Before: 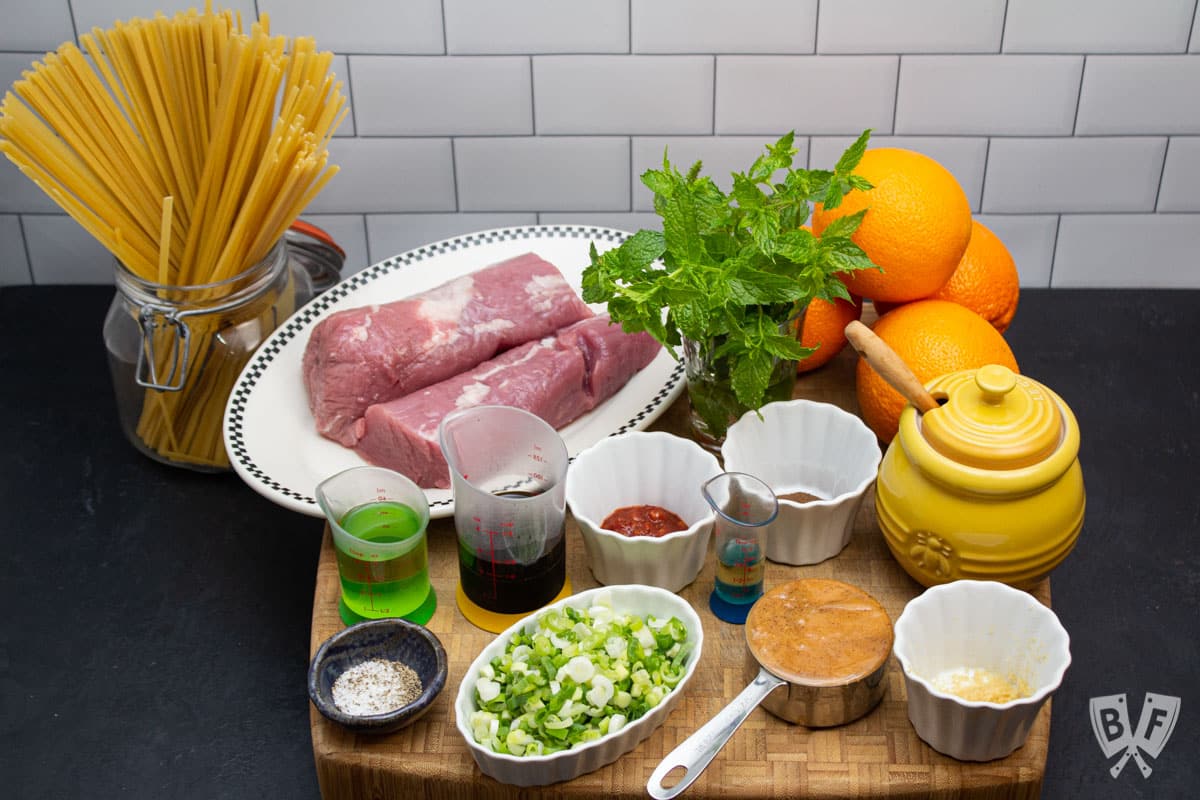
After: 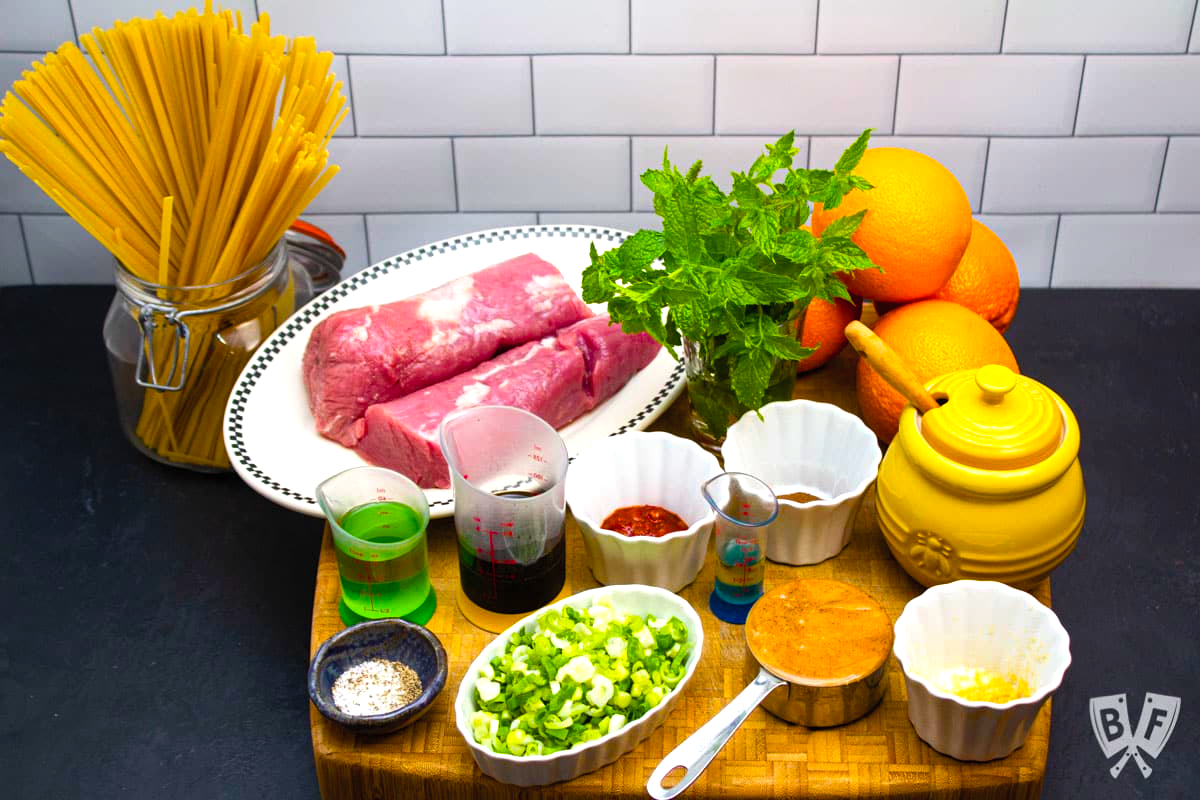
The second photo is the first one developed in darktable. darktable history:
contrast brightness saturation: brightness 0.09, saturation 0.19
color balance rgb: linear chroma grading › global chroma 9%, perceptual saturation grading › global saturation 36%, perceptual saturation grading › shadows 35%, perceptual brilliance grading › global brilliance 15%, perceptual brilliance grading › shadows -35%, global vibrance 15%
